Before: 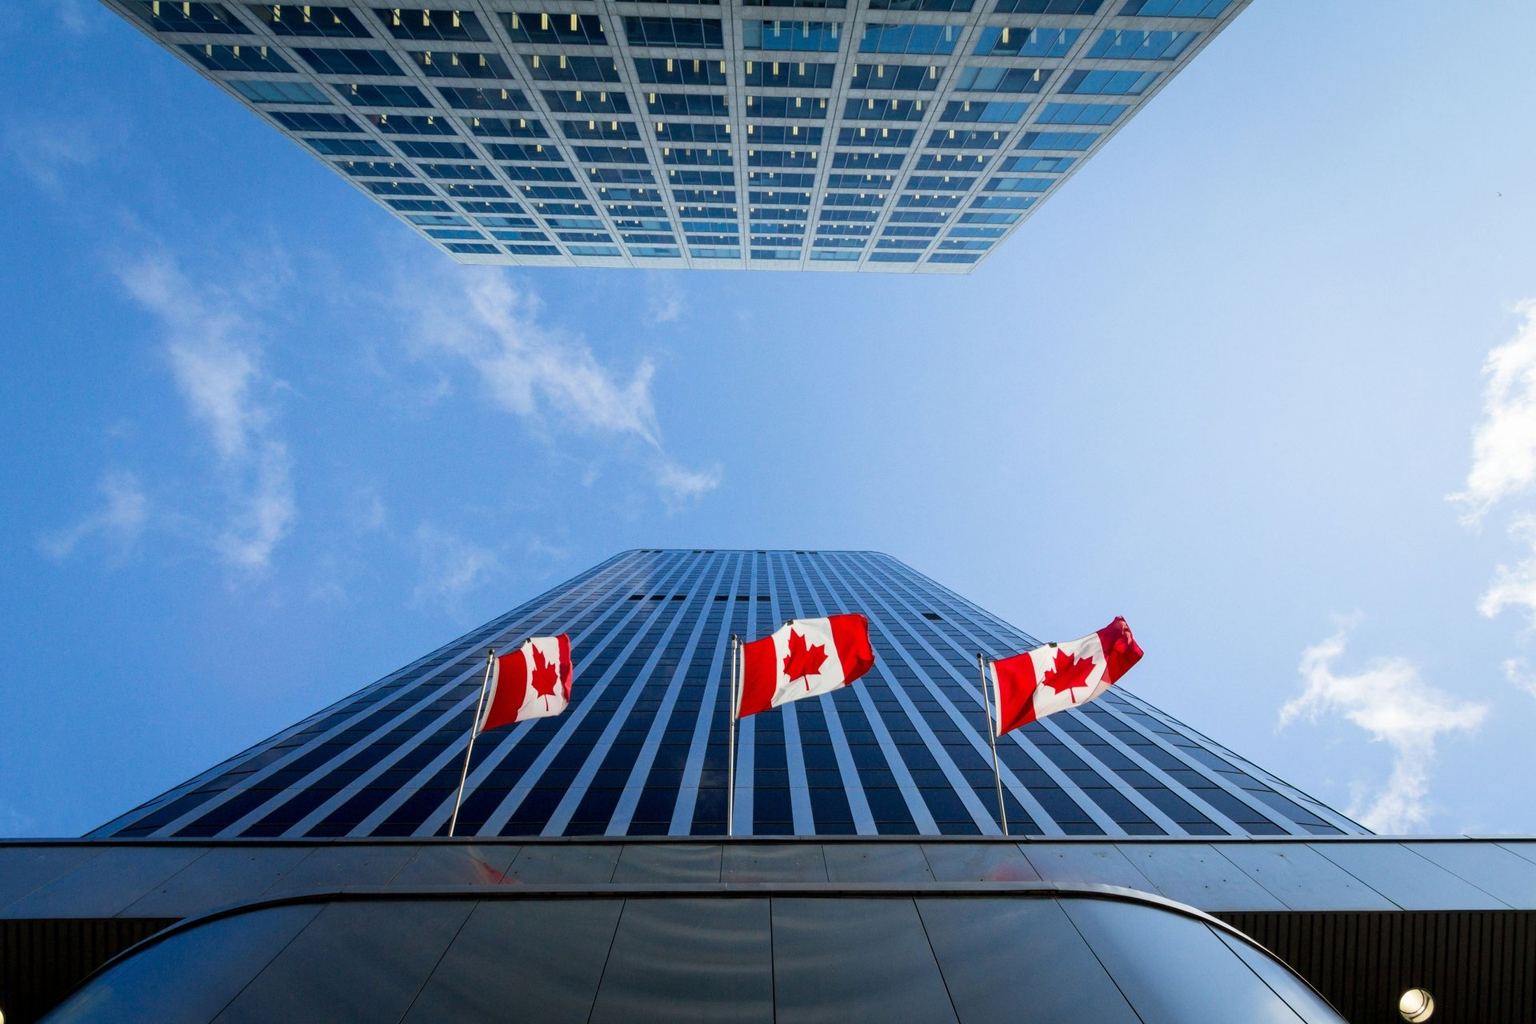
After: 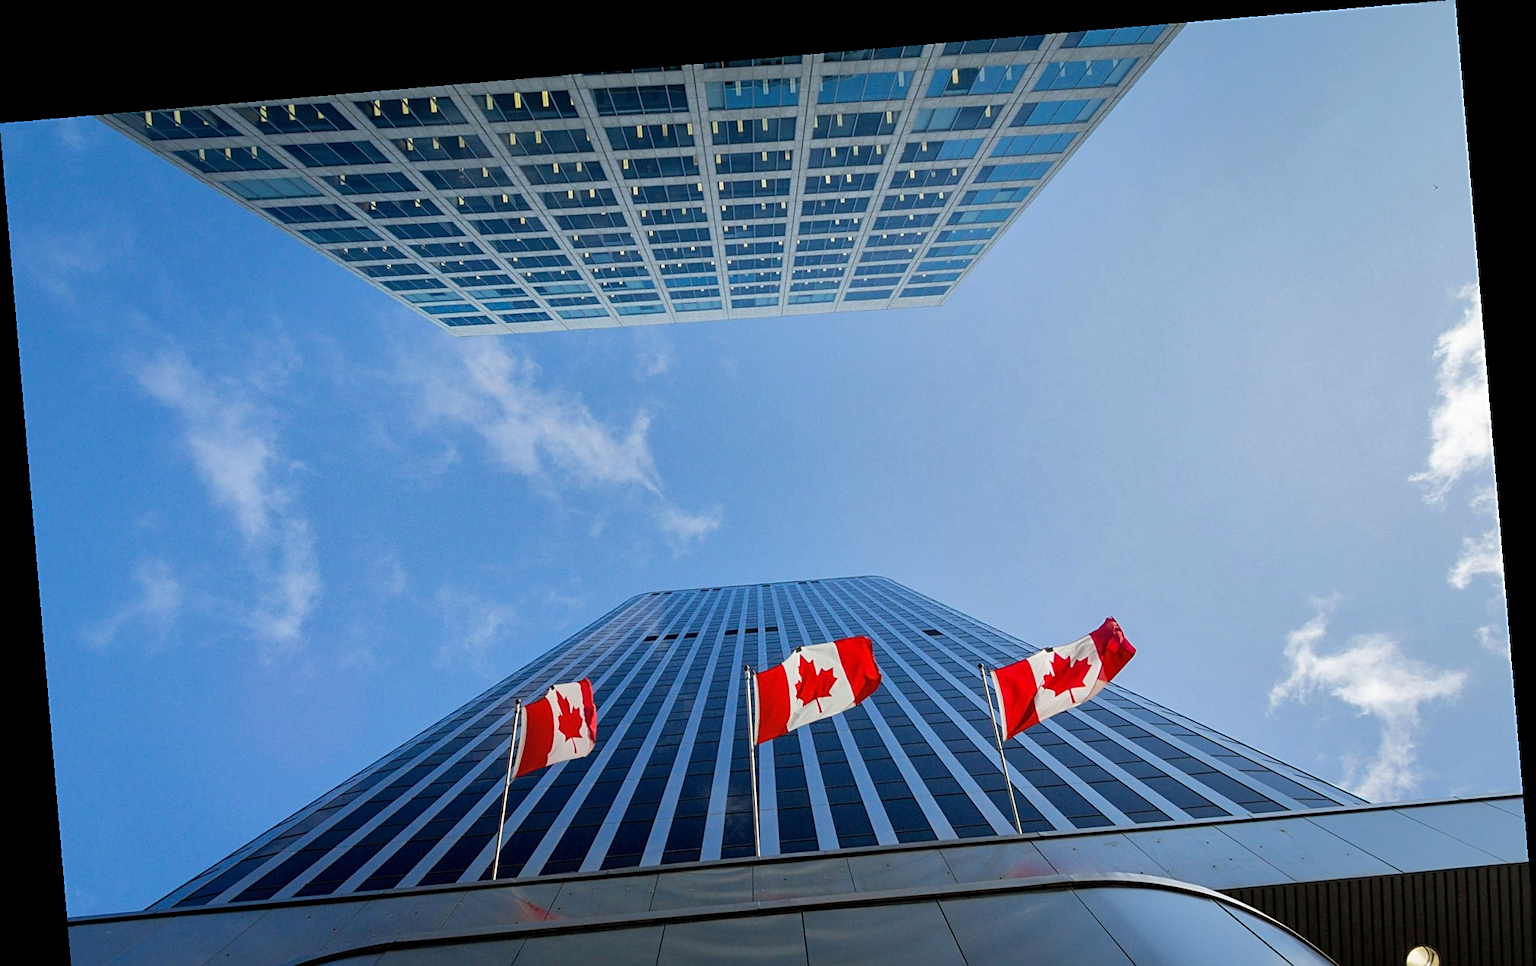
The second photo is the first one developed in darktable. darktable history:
rotate and perspective: rotation -4.86°, automatic cropping off
crop and rotate: top 0%, bottom 11.49%
shadows and highlights: shadows 40, highlights -60
sharpen: on, module defaults
